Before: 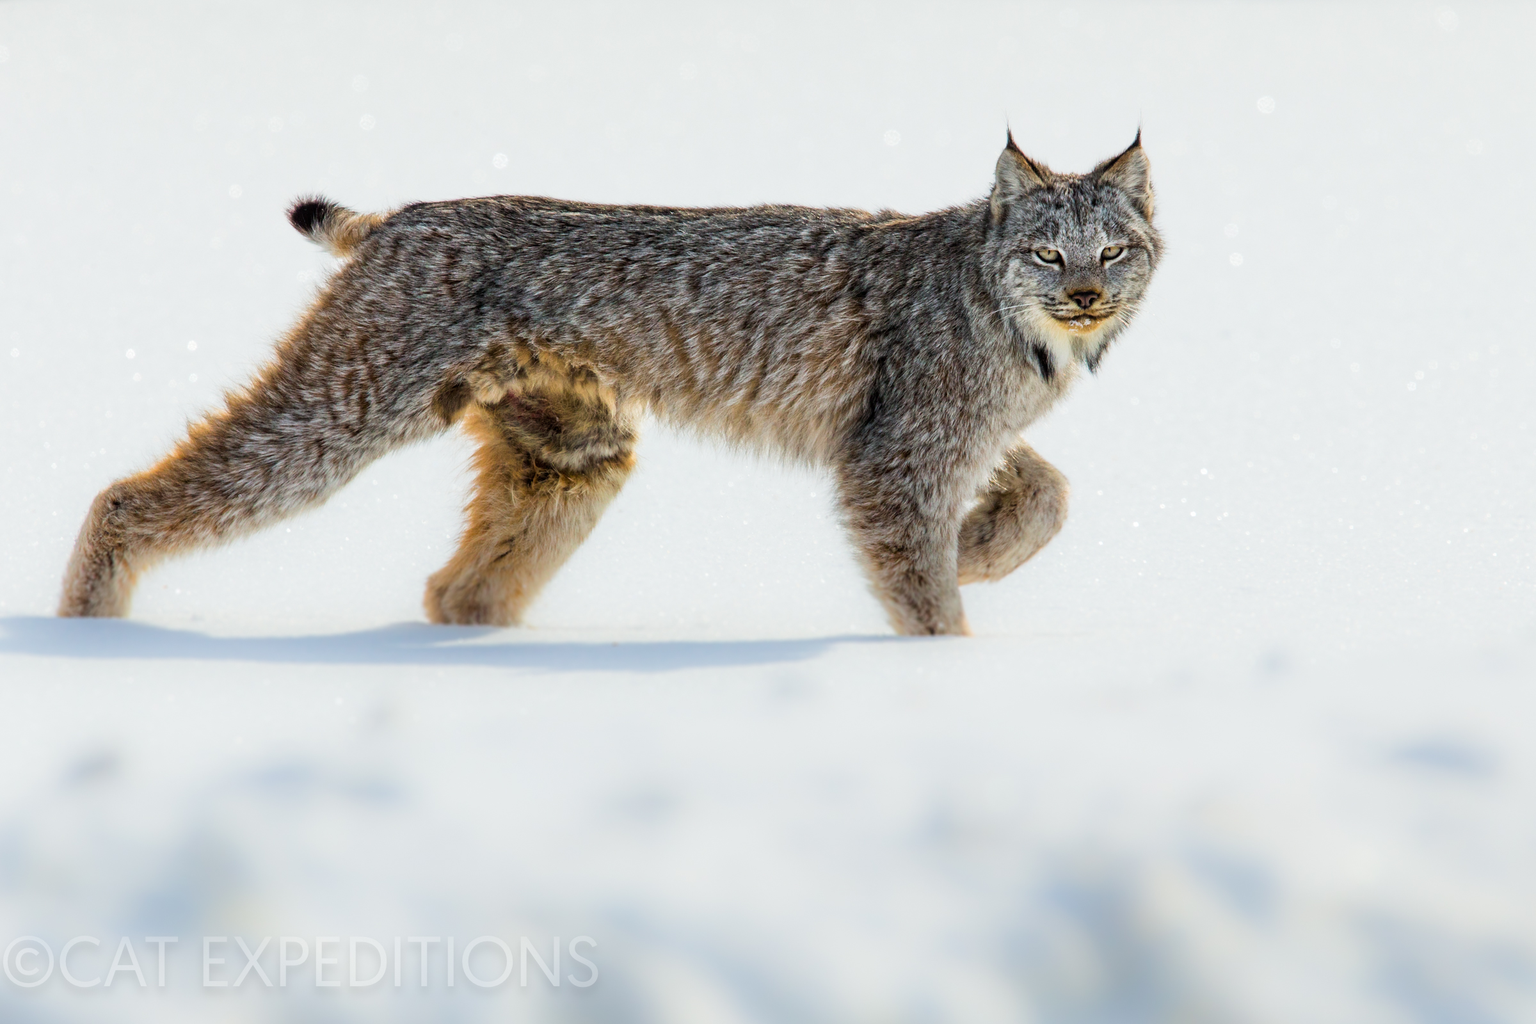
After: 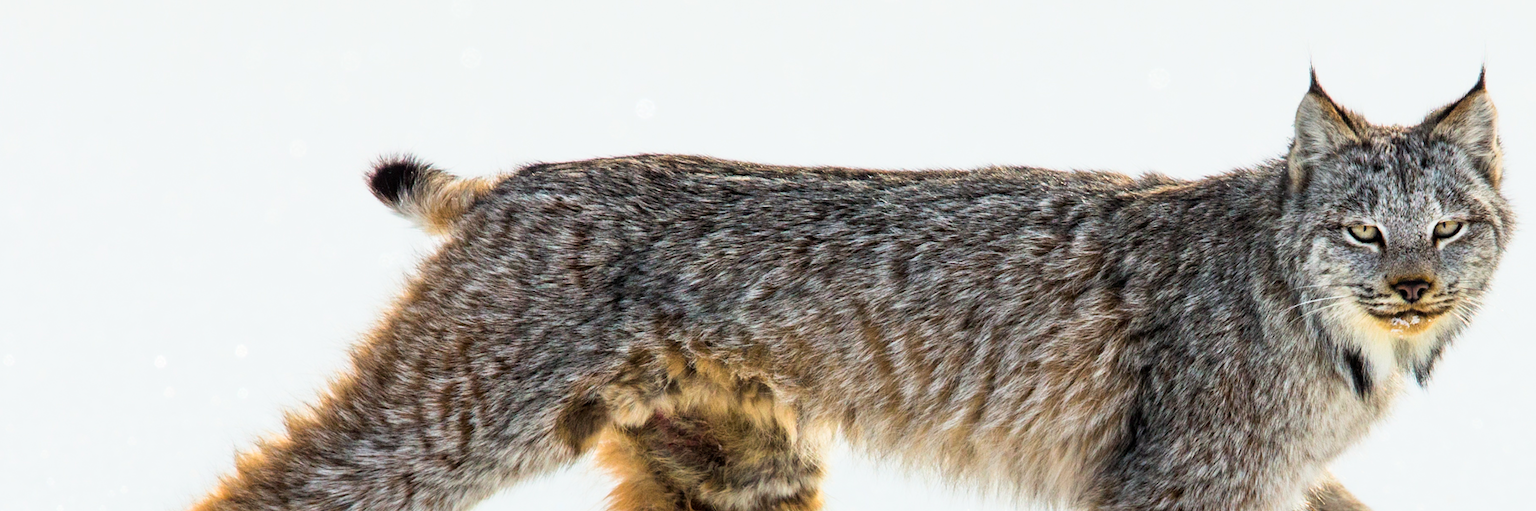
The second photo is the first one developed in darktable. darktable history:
crop: left 0.579%, top 7.627%, right 23.167%, bottom 54.275%
base curve: curves: ch0 [(0, 0) (0.666, 0.806) (1, 1)]
